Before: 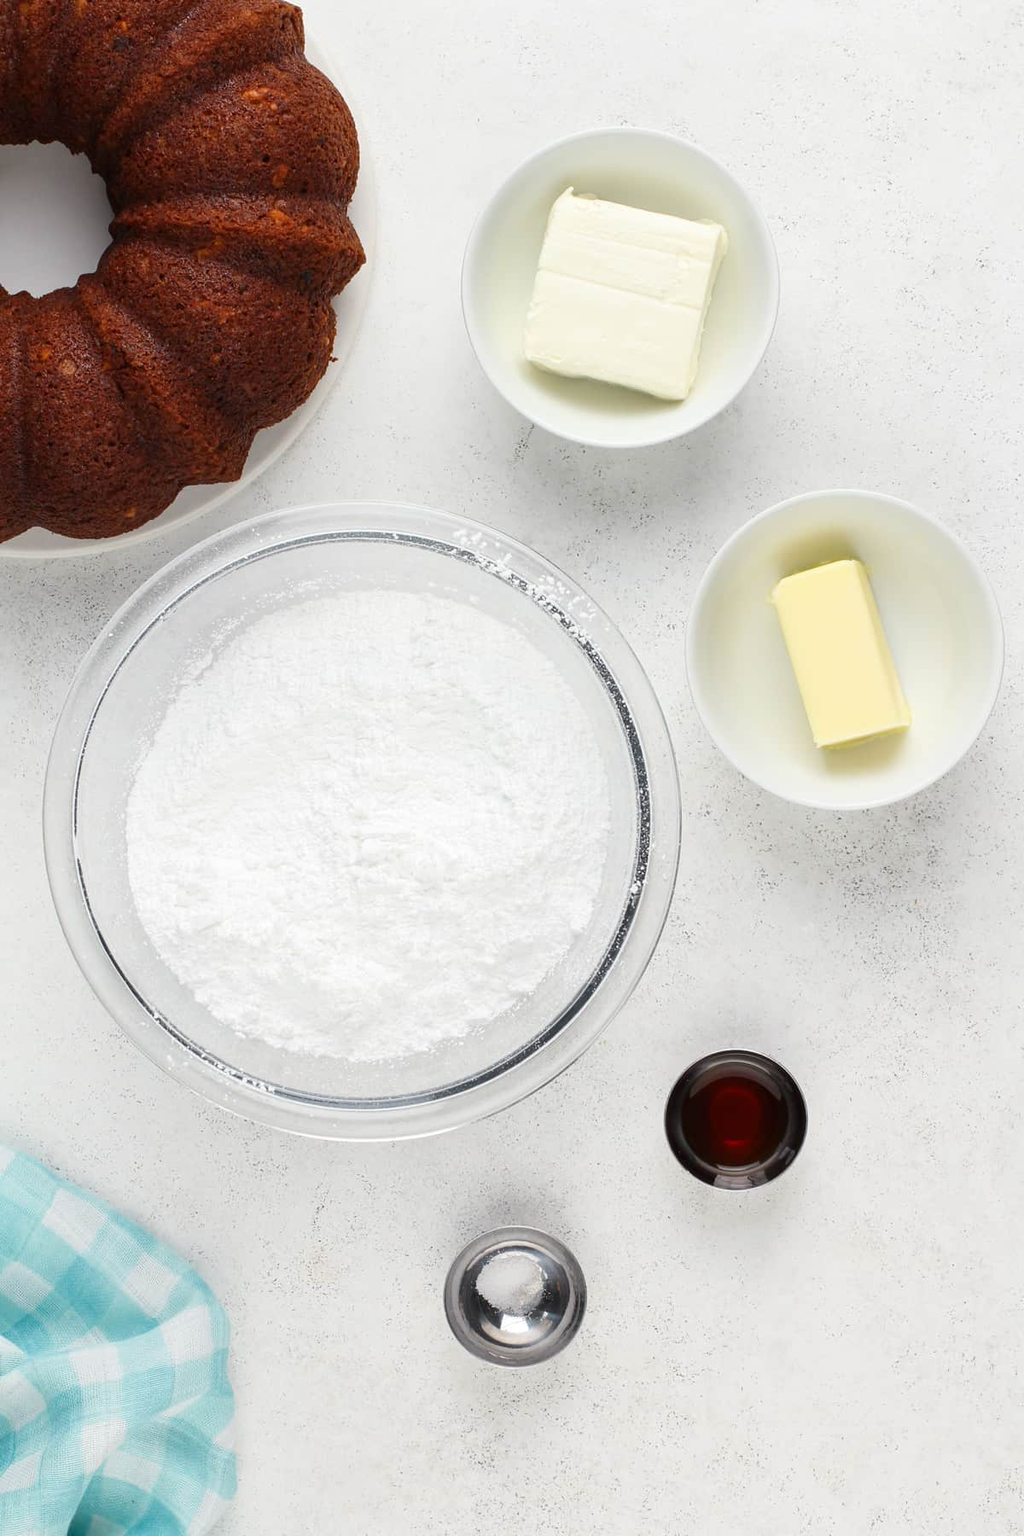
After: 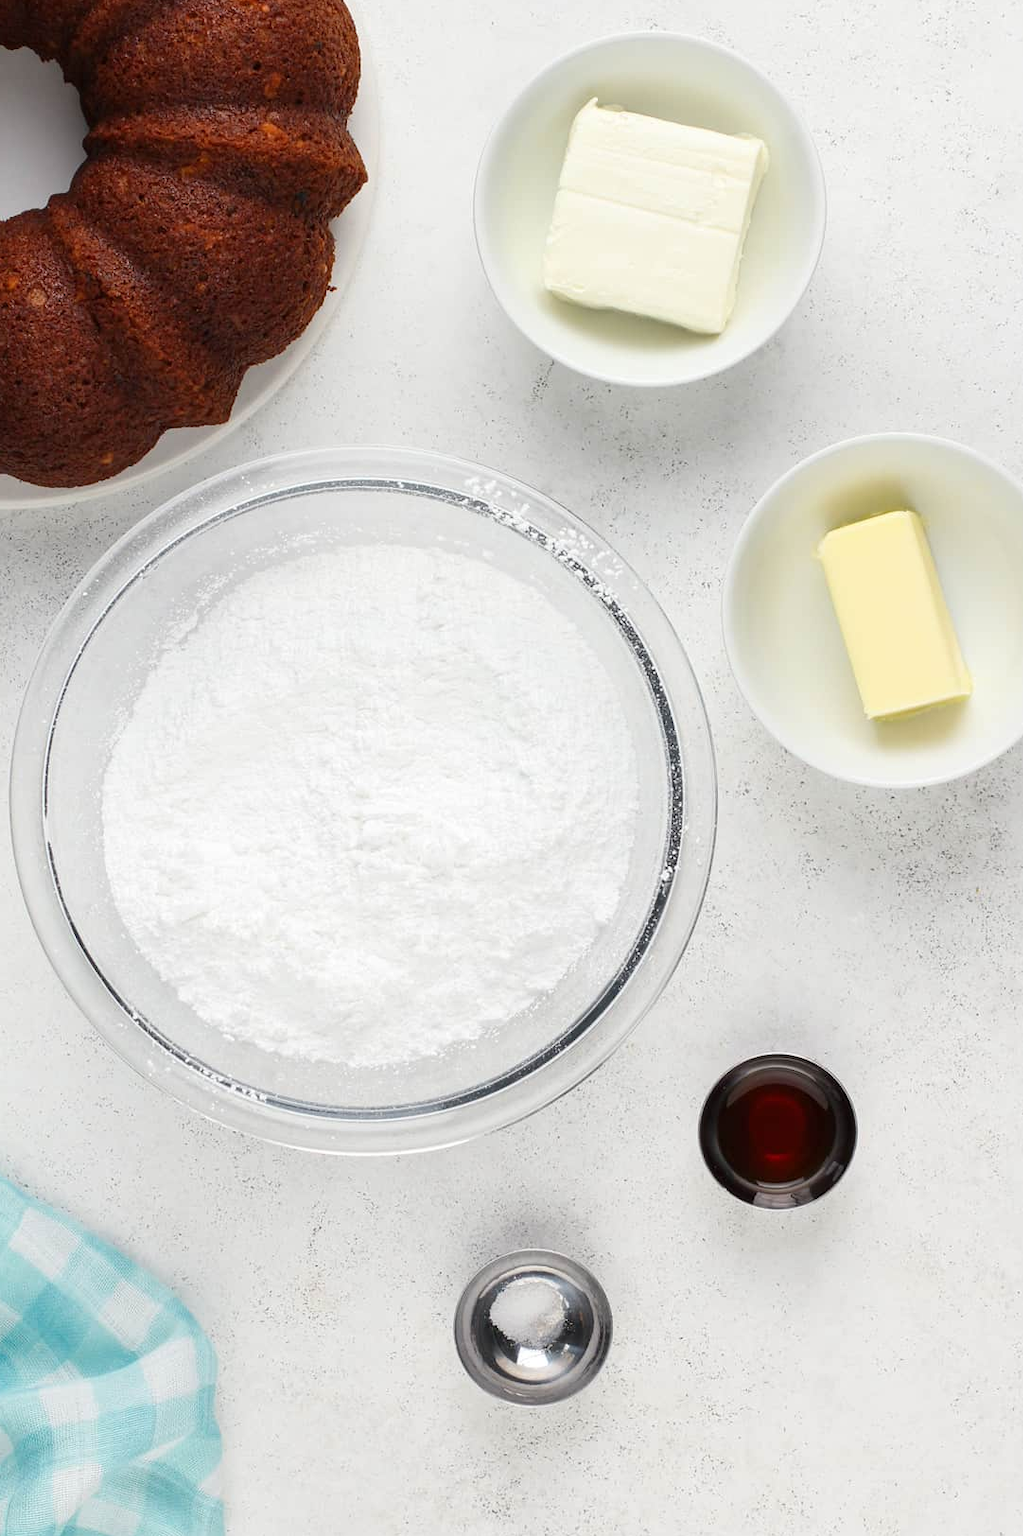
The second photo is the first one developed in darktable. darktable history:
crop: left 3.406%, top 6.47%, right 6.355%, bottom 3.301%
